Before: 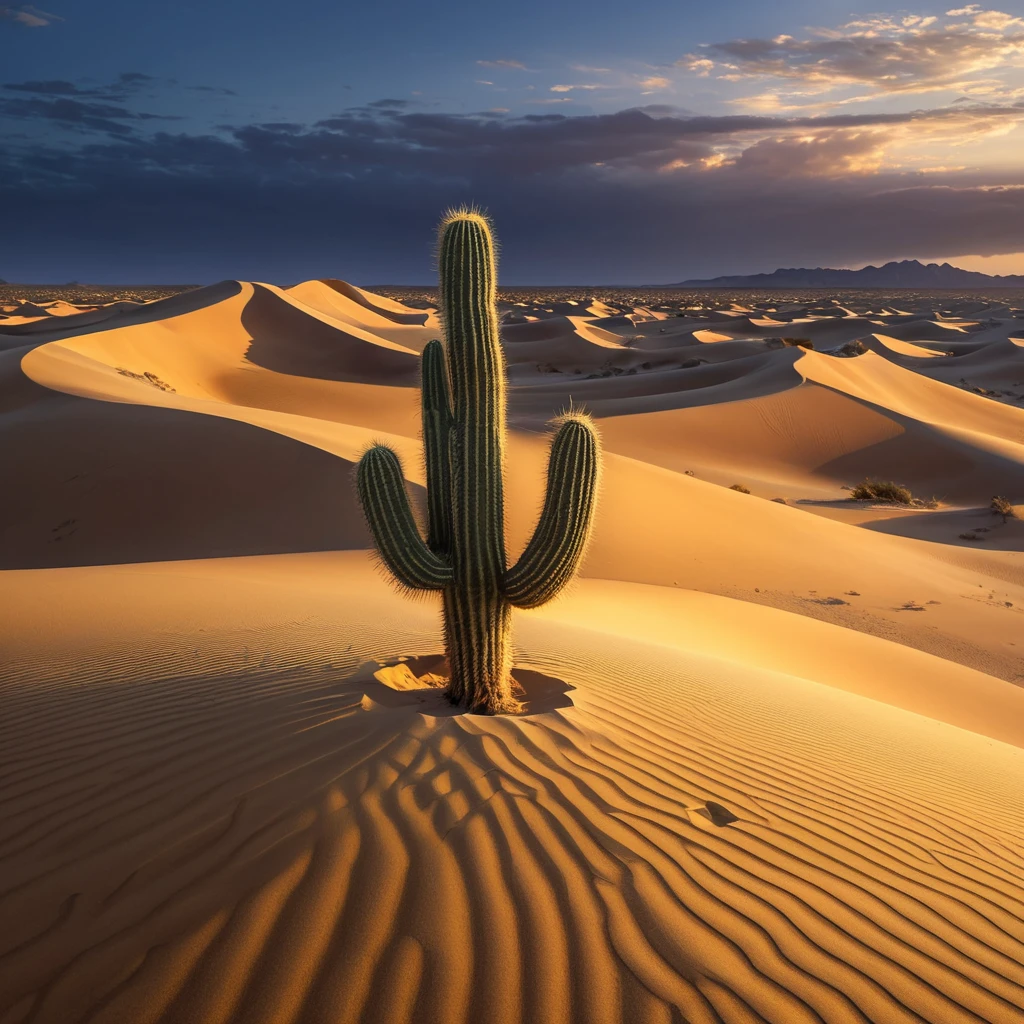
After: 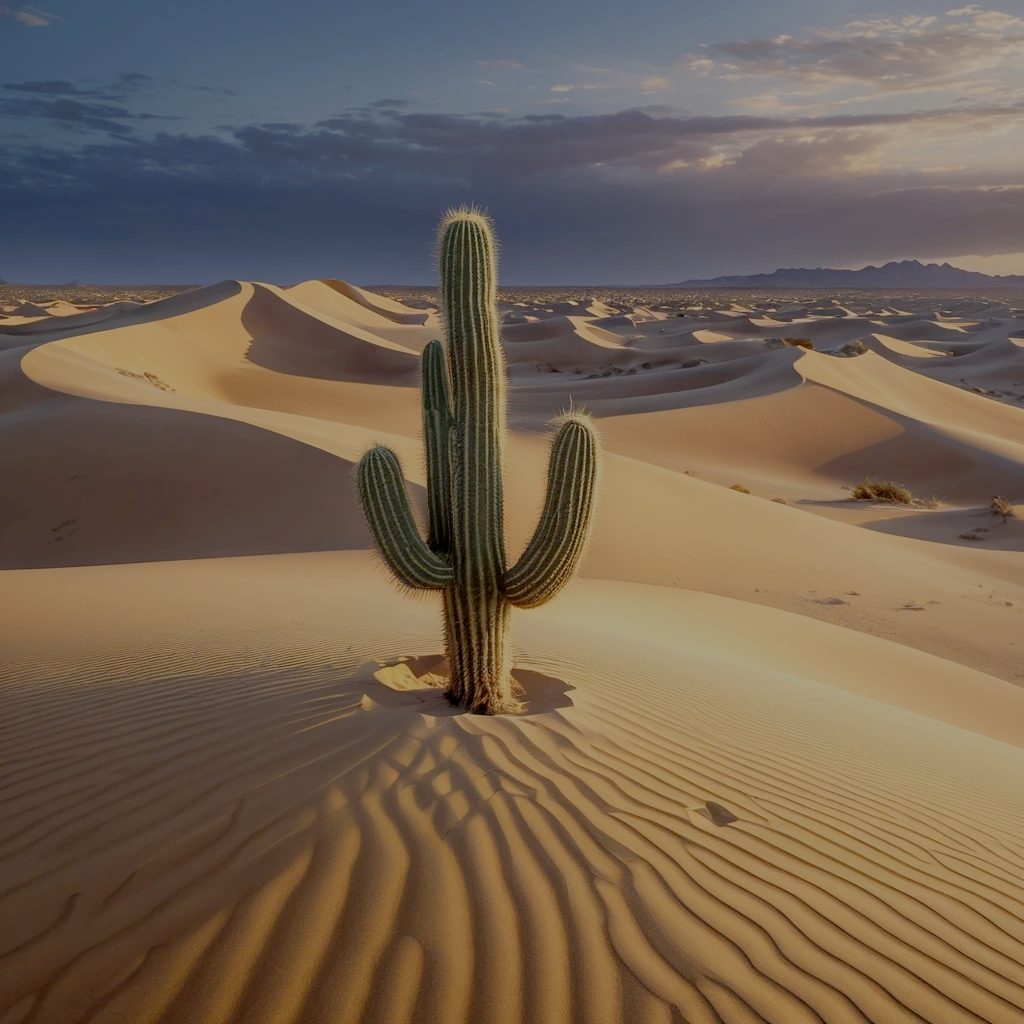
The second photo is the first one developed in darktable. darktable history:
filmic rgb: white relative exposure 8 EV, threshold 3 EV, structure ↔ texture 100%, target black luminance 0%, hardness 2.44, latitude 76.53%, contrast 0.562, shadows ↔ highlights balance 0%, preserve chrominance no, color science v4 (2020), iterations of high-quality reconstruction 10, type of noise poissonian, enable highlight reconstruction true
